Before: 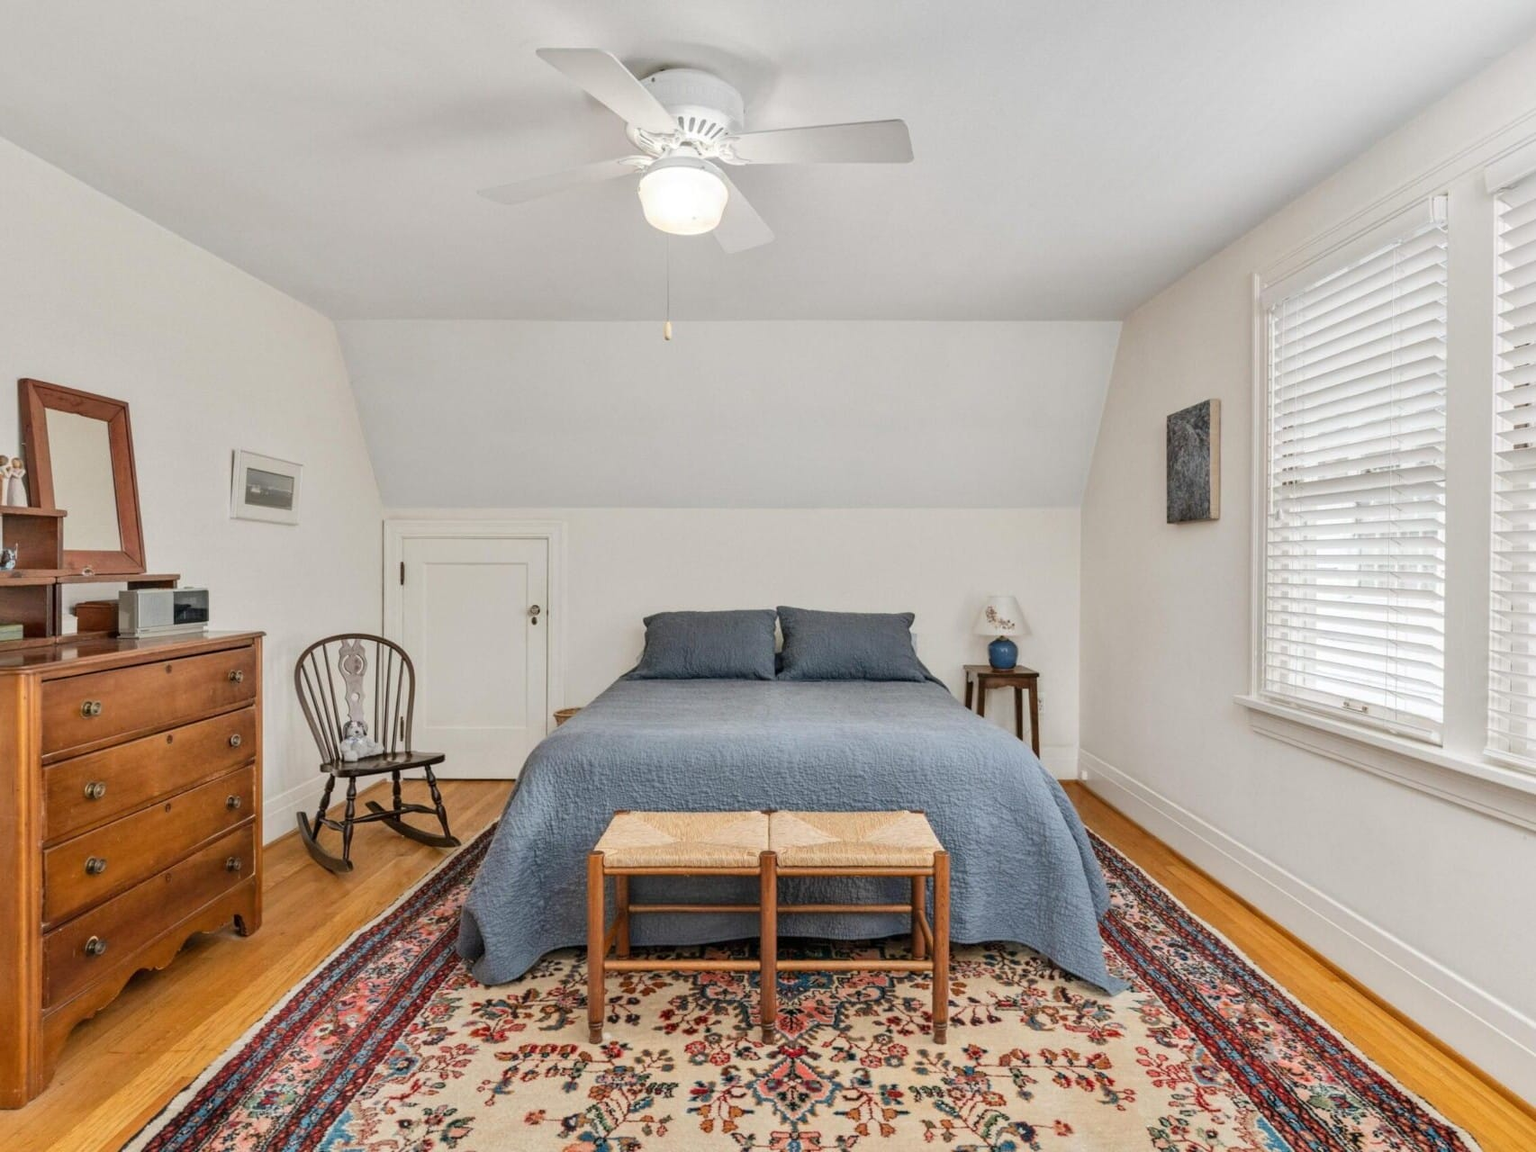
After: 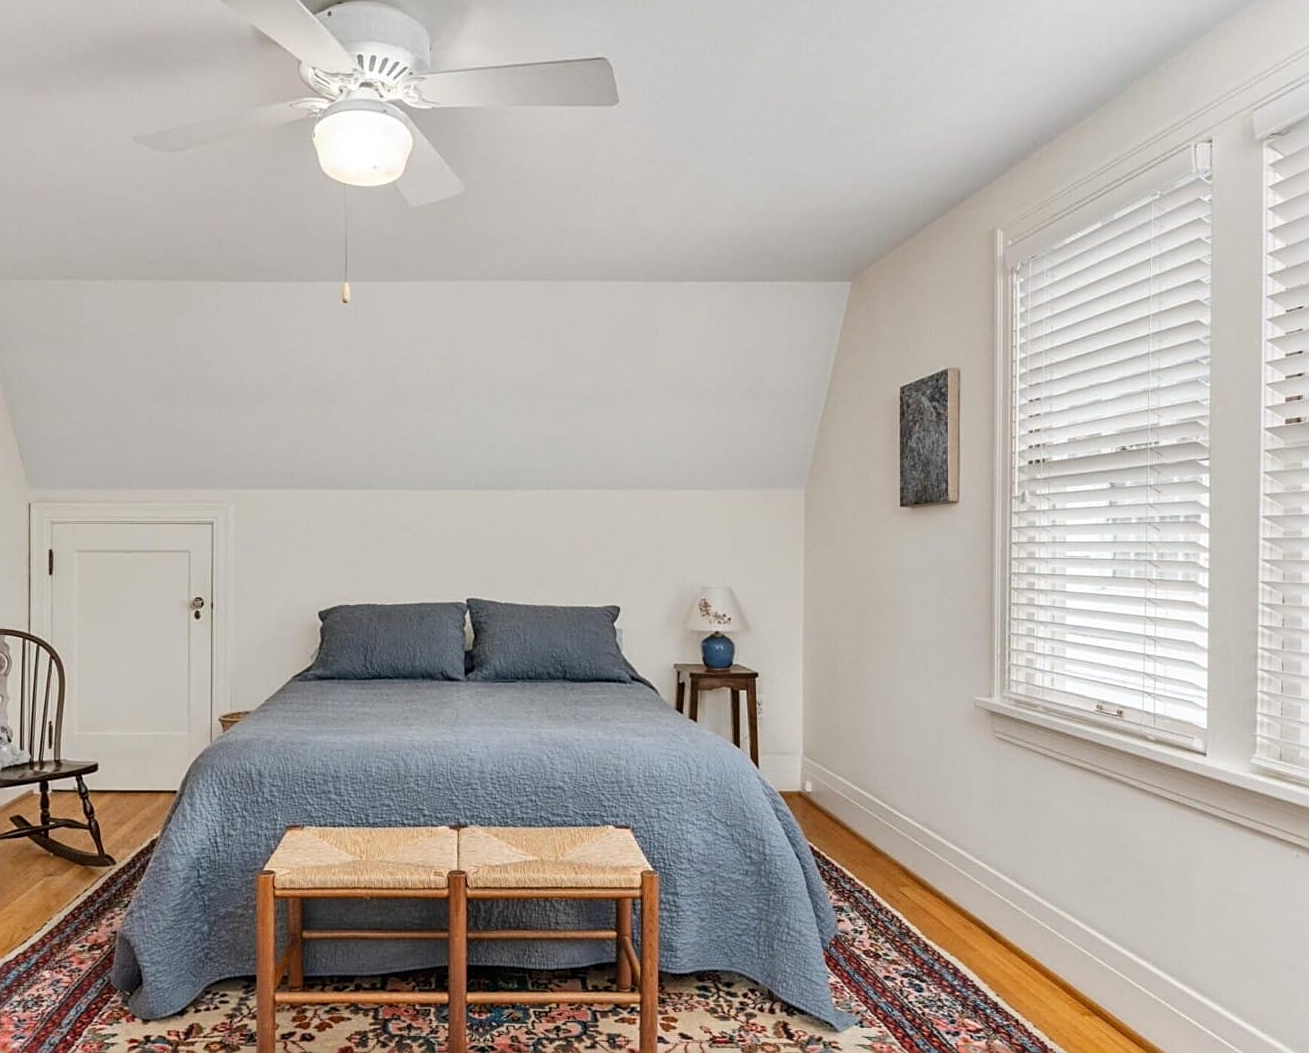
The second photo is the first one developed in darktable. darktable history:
sharpen: on, module defaults
crop: left 23.242%, top 5.862%, bottom 11.836%
